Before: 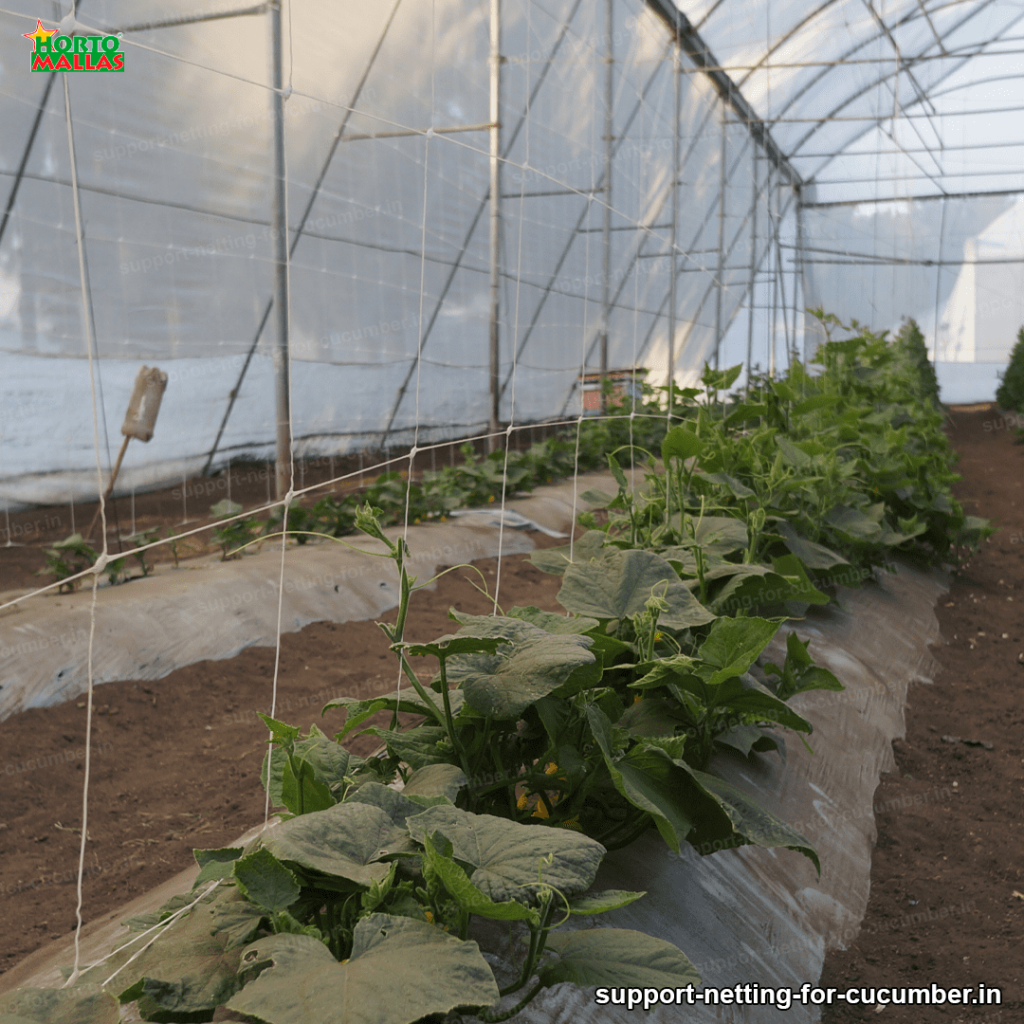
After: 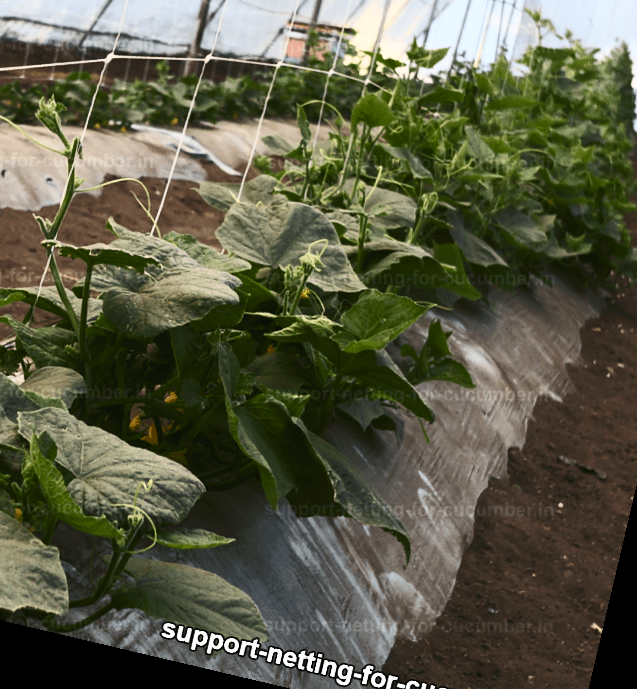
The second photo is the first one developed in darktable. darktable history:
contrast brightness saturation: contrast 0.62, brightness 0.34, saturation 0.14
crop: left 34.479%, top 38.822%, right 13.718%, bottom 5.172%
rotate and perspective: rotation 13.27°, automatic cropping off
